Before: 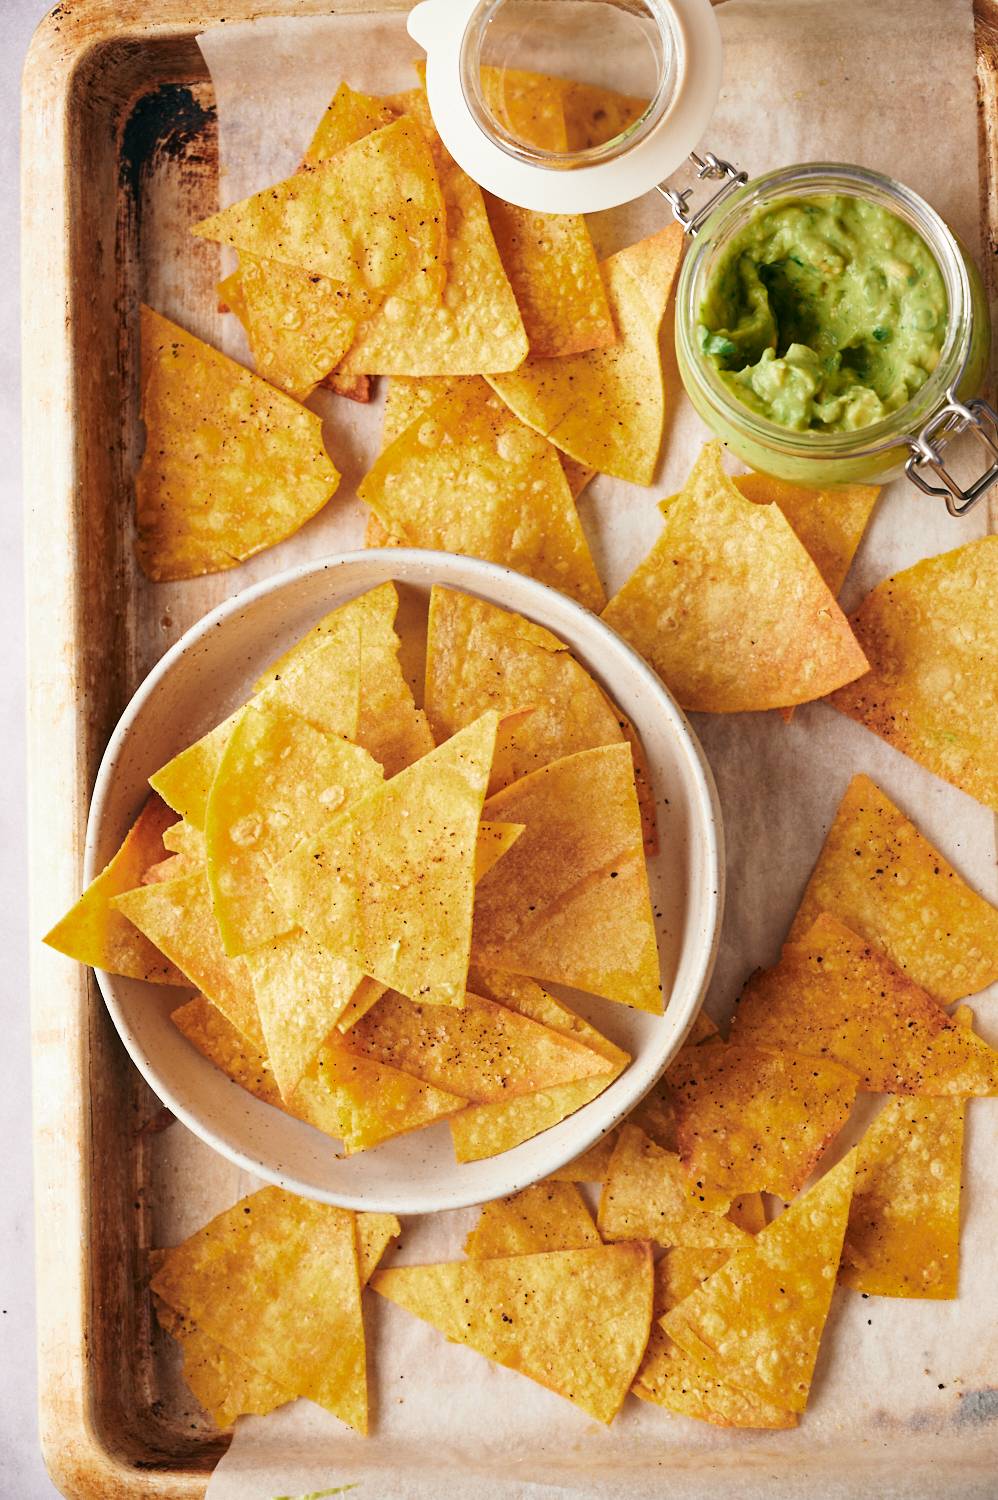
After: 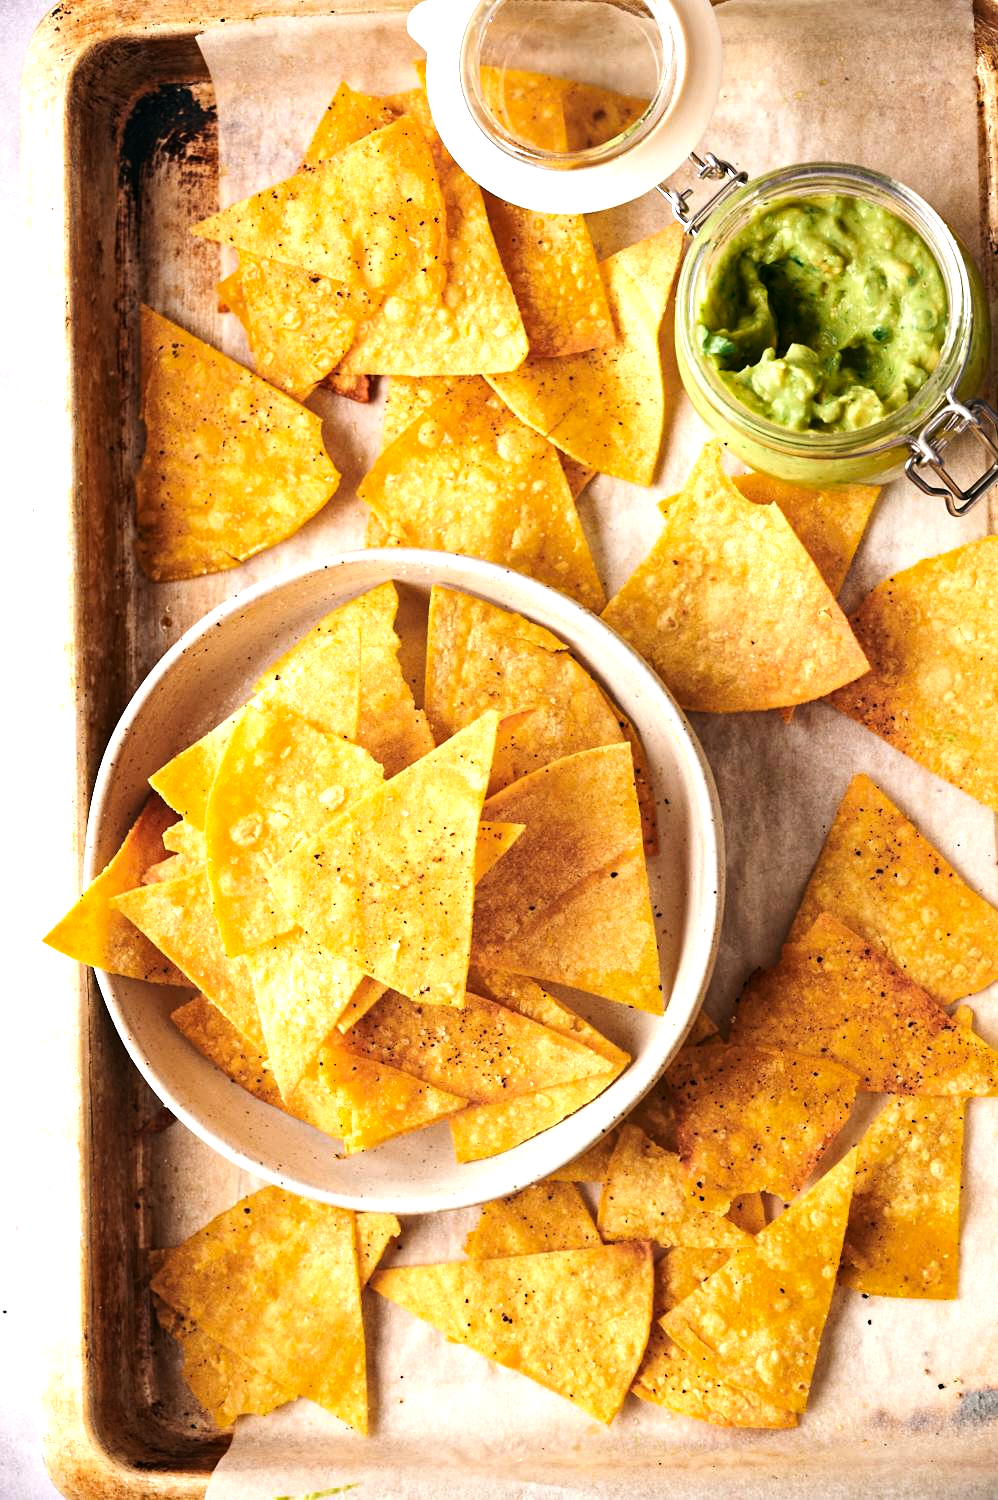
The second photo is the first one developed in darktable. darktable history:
tone equalizer: -8 EV -0.75 EV, -7 EV -0.7 EV, -6 EV -0.6 EV, -5 EV -0.4 EV, -3 EV 0.4 EV, -2 EV 0.6 EV, -1 EV 0.7 EV, +0 EV 0.75 EV, edges refinement/feathering 500, mask exposure compensation -1.57 EV, preserve details no
haze removal: compatibility mode true, adaptive false
